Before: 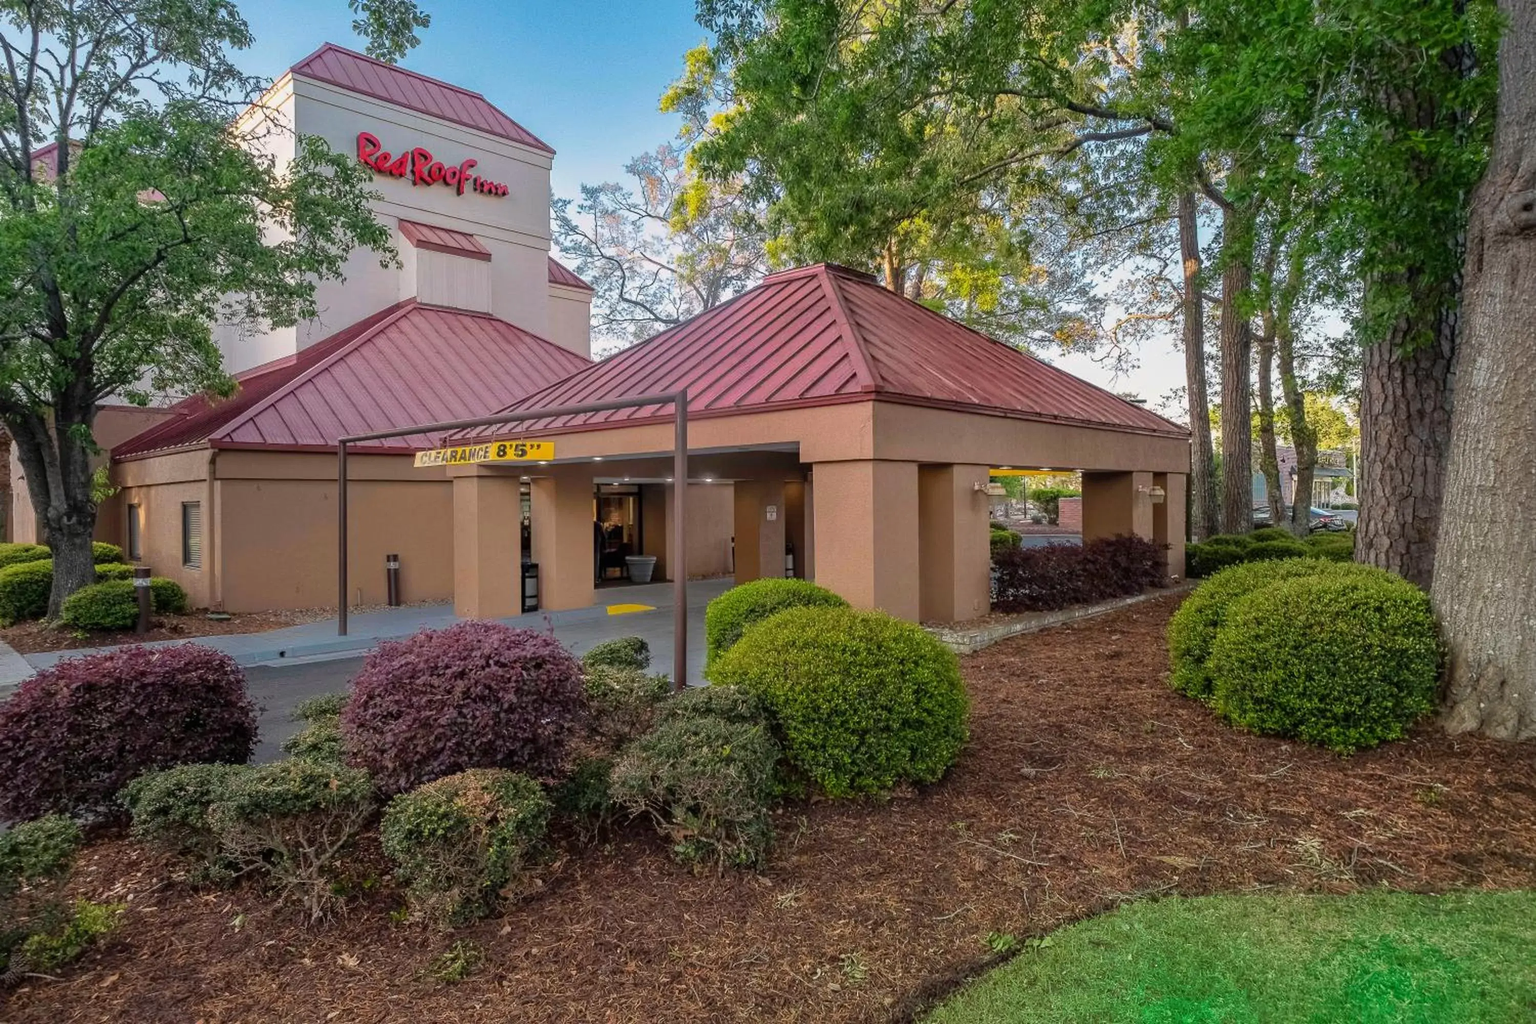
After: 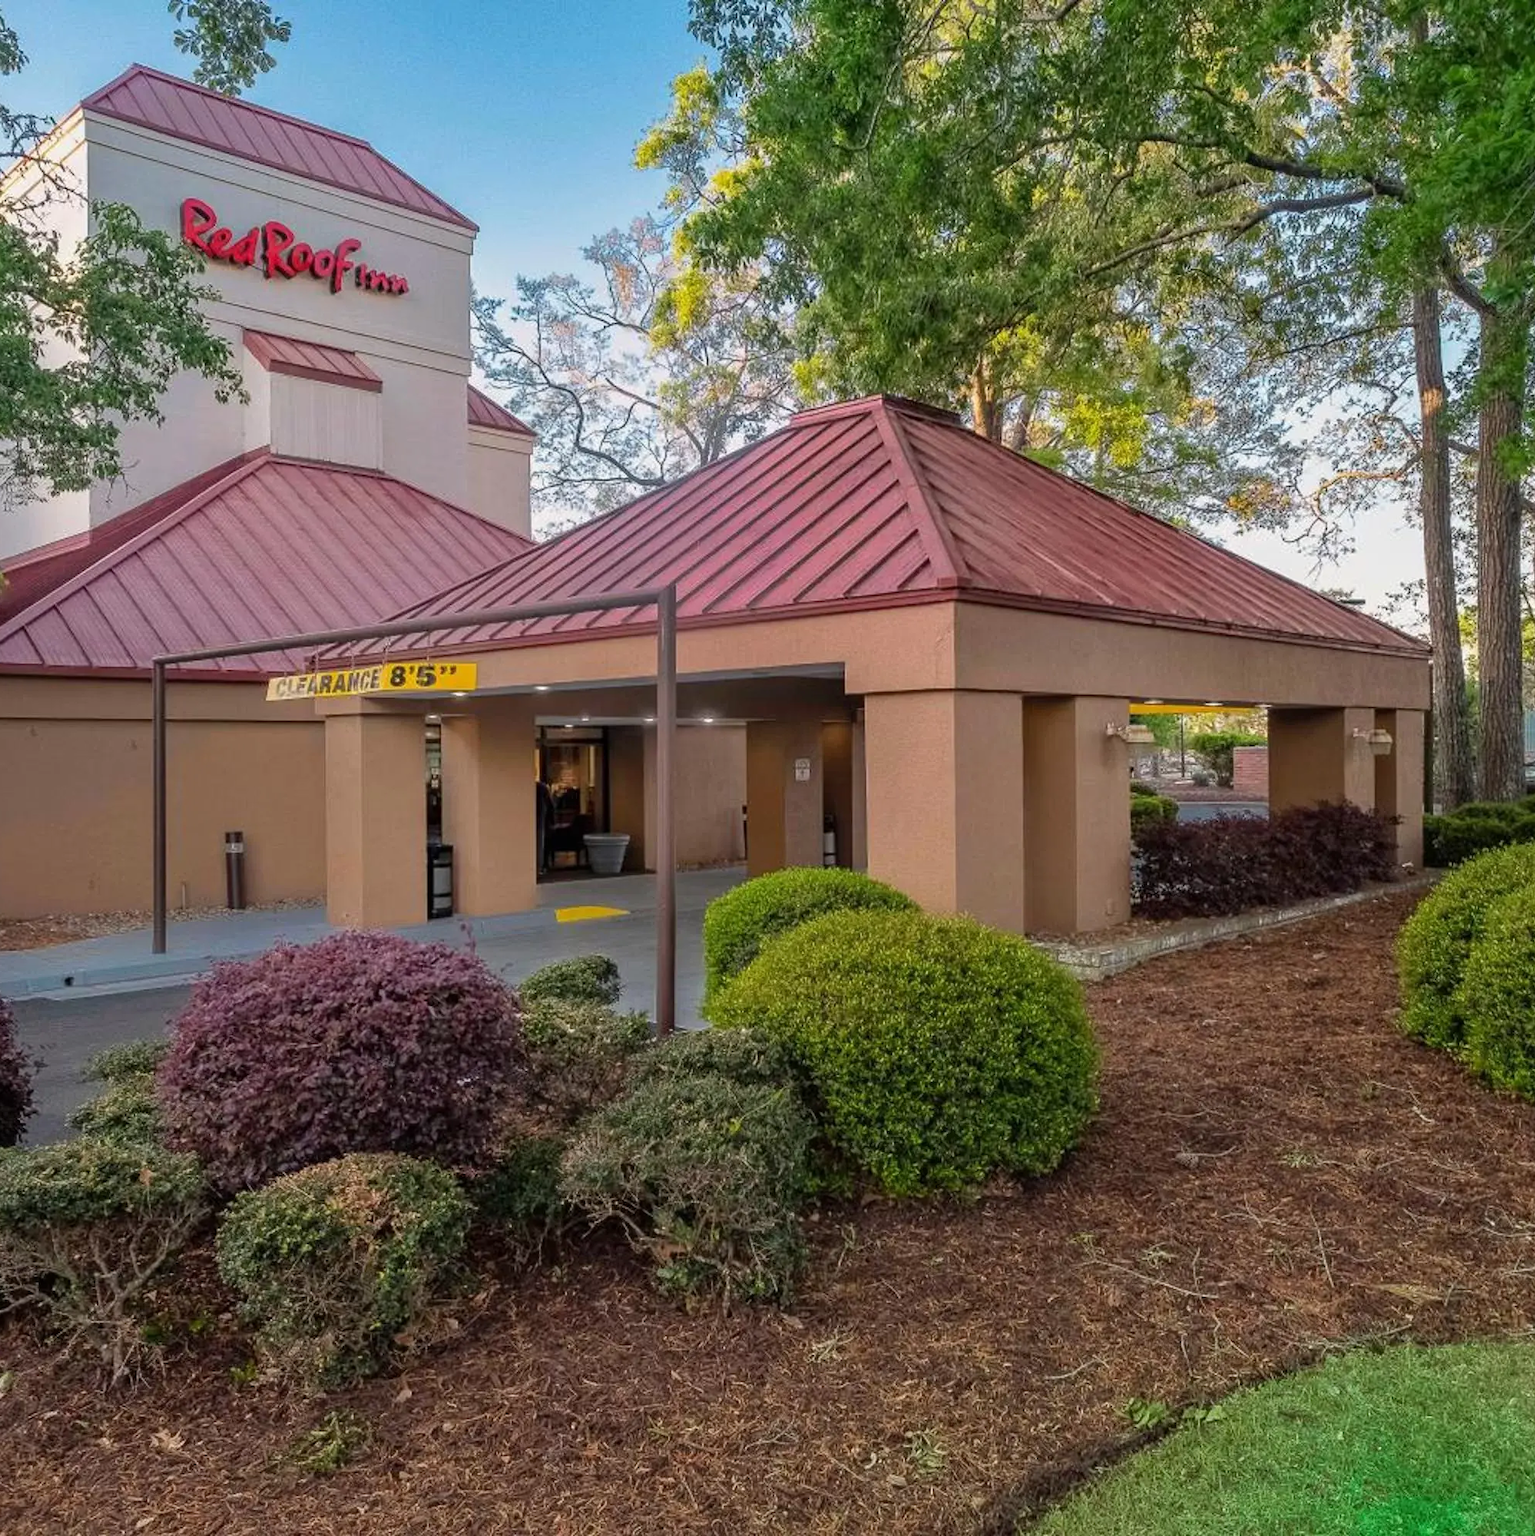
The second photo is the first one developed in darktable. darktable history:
crop: left 15.413%, right 17.934%
